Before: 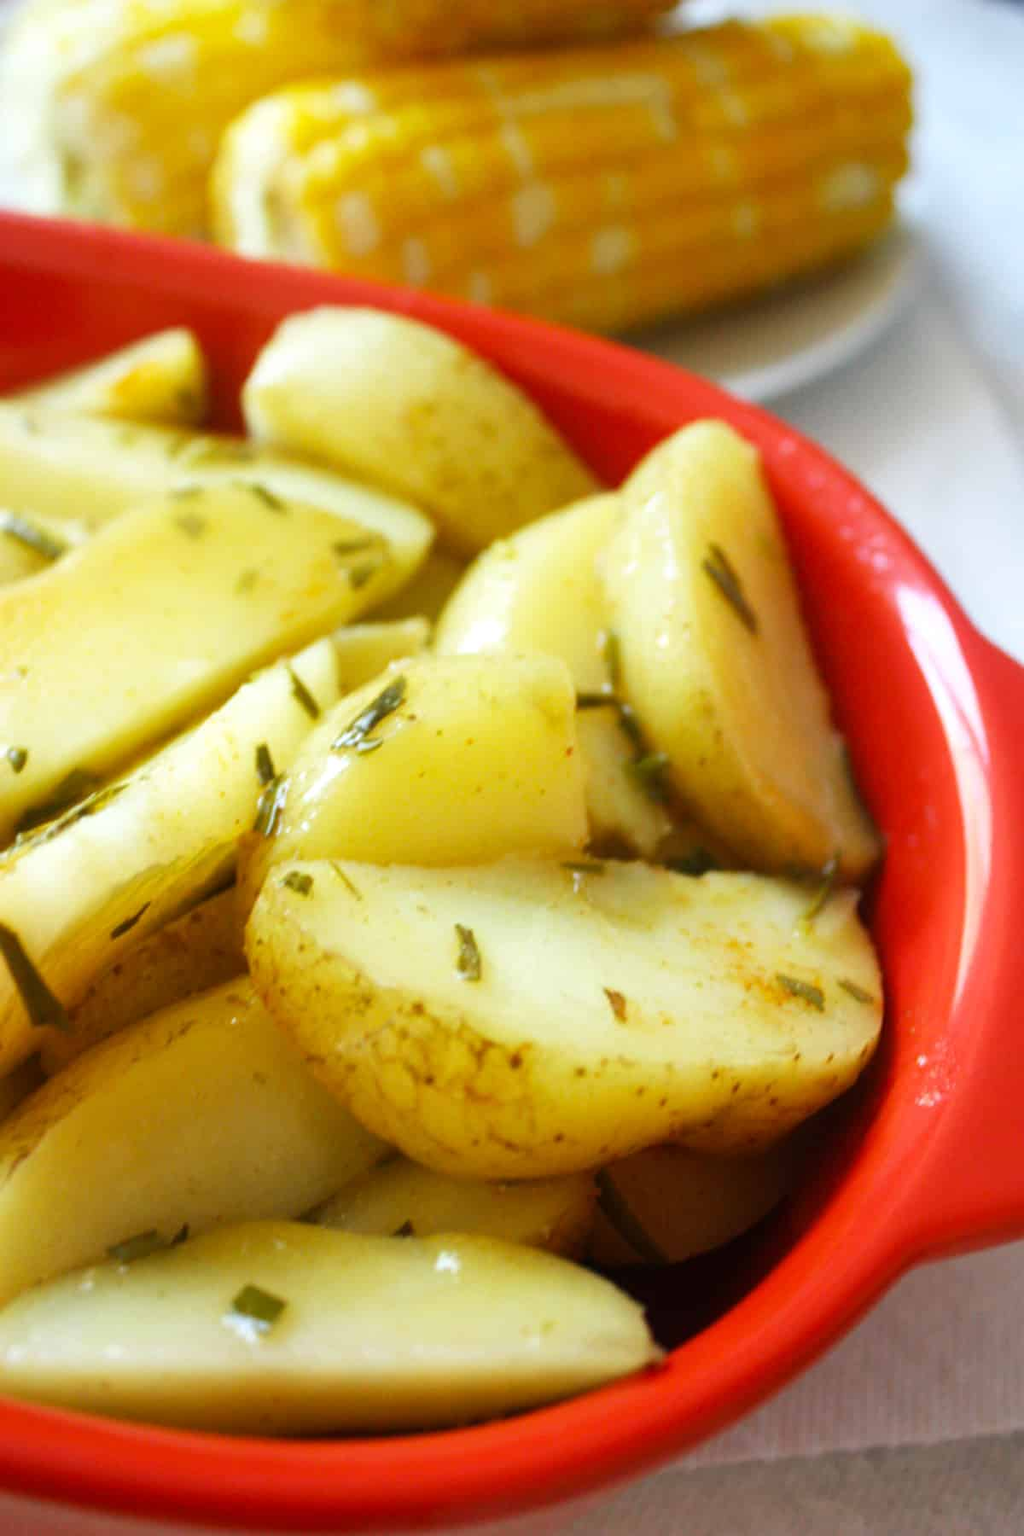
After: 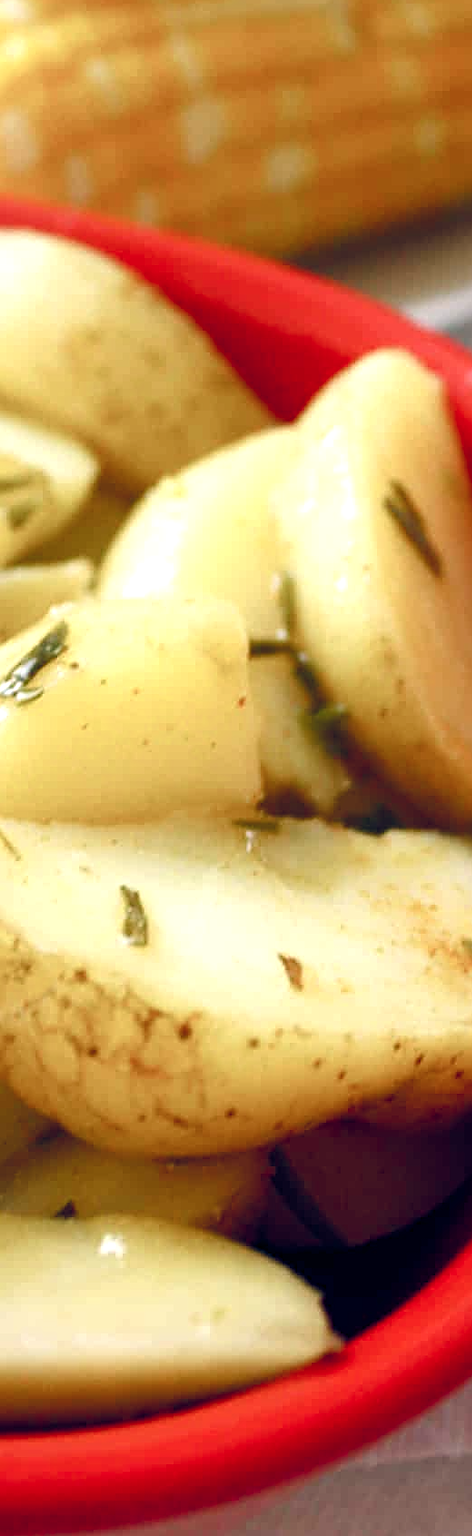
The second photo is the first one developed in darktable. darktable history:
crop: left 33.452%, top 6.025%, right 23.155%
color balance rgb: highlights gain › chroma 2.94%, highlights gain › hue 60.57°, global offset › chroma 0.25%, global offset › hue 256.52°, perceptual saturation grading › global saturation 20%, perceptual saturation grading › highlights -50%, perceptual saturation grading › shadows 30%, contrast 15%
sharpen: on, module defaults
